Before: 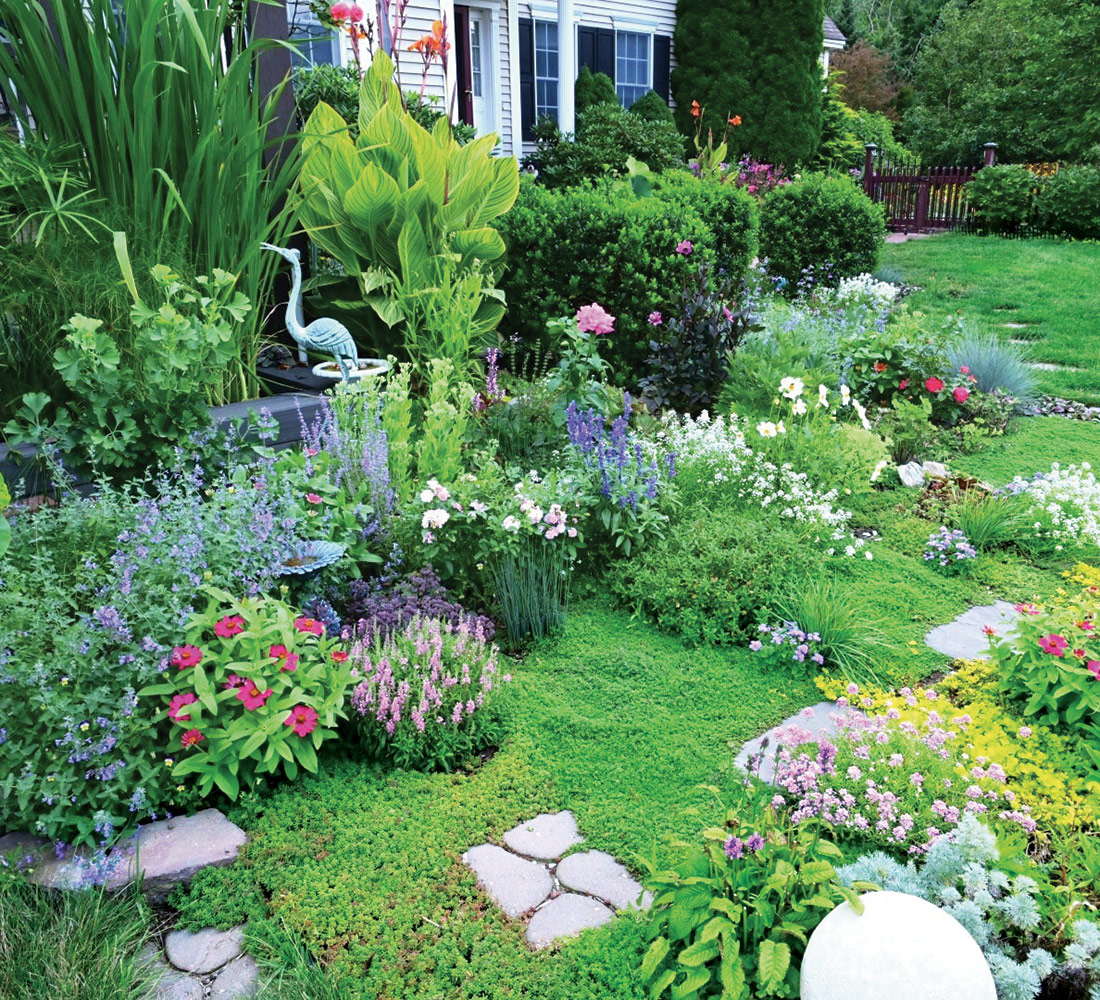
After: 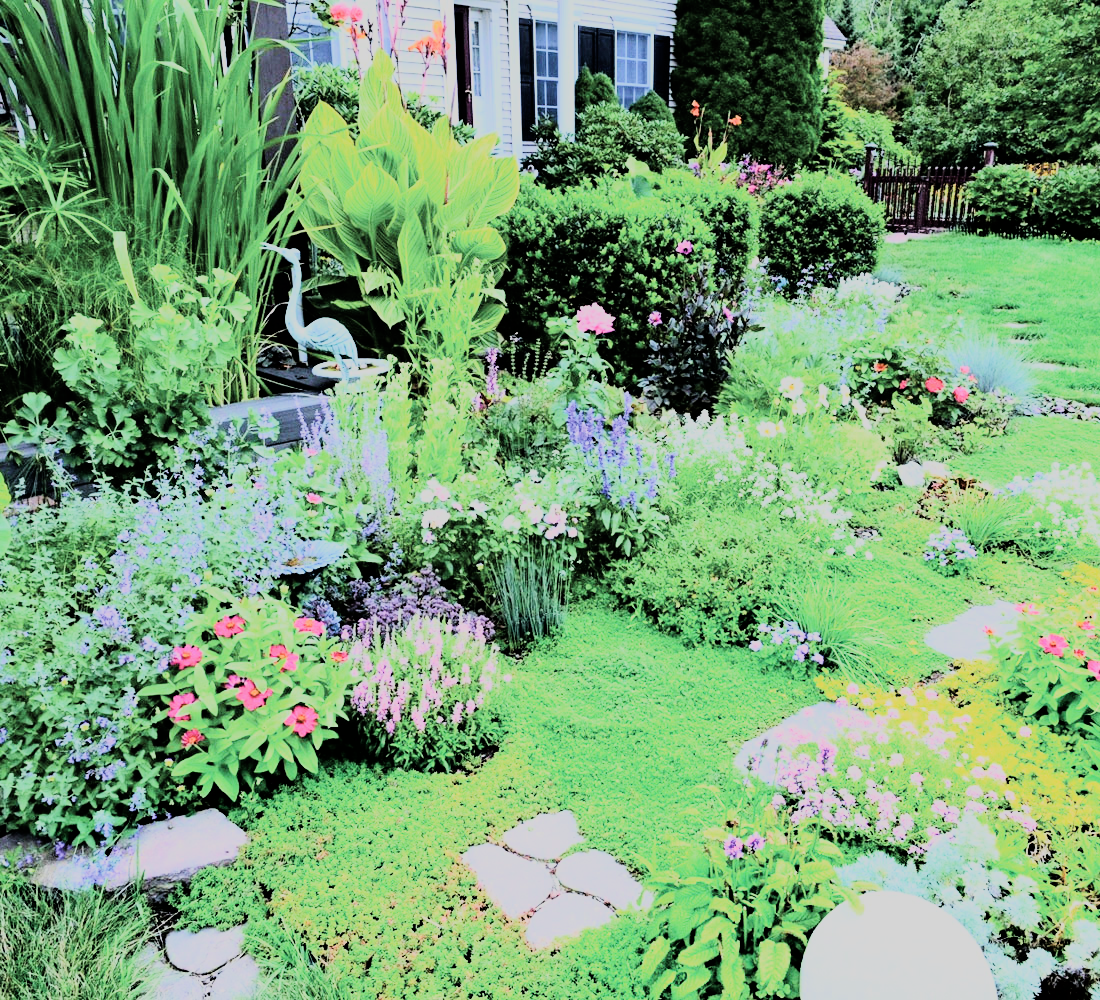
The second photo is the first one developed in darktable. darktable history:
contrast brightness saturation: saturation -0.05
exposure: exposure 0.29 EV, compensate highlight preservation false
rgb curve: curves: ch0 [(0, 0) (0.21, 0.15) (0.24, 0.21) (0.5, 0.75) (0.75, 0.96) (0.89, 0.99) (1, 1)]; ch1 [(0, 0.02) (0.21, 0.13) (0.25, 0.2) (0.5, 0.67) (0.75, 0.9) (0.89, 0.97) (1, 1)]; ch2 [(0, 0.02) (0.21, 0.13) (0.25, 0.2) (0.5, 0.67) (0.75, 0.9) (0.89, 0.97) (1, 1)], compensate middle gray true
filmic rgb: black relative exposure -7.65 EV, white relative exposure 4.56 EV, hardness 3.61
